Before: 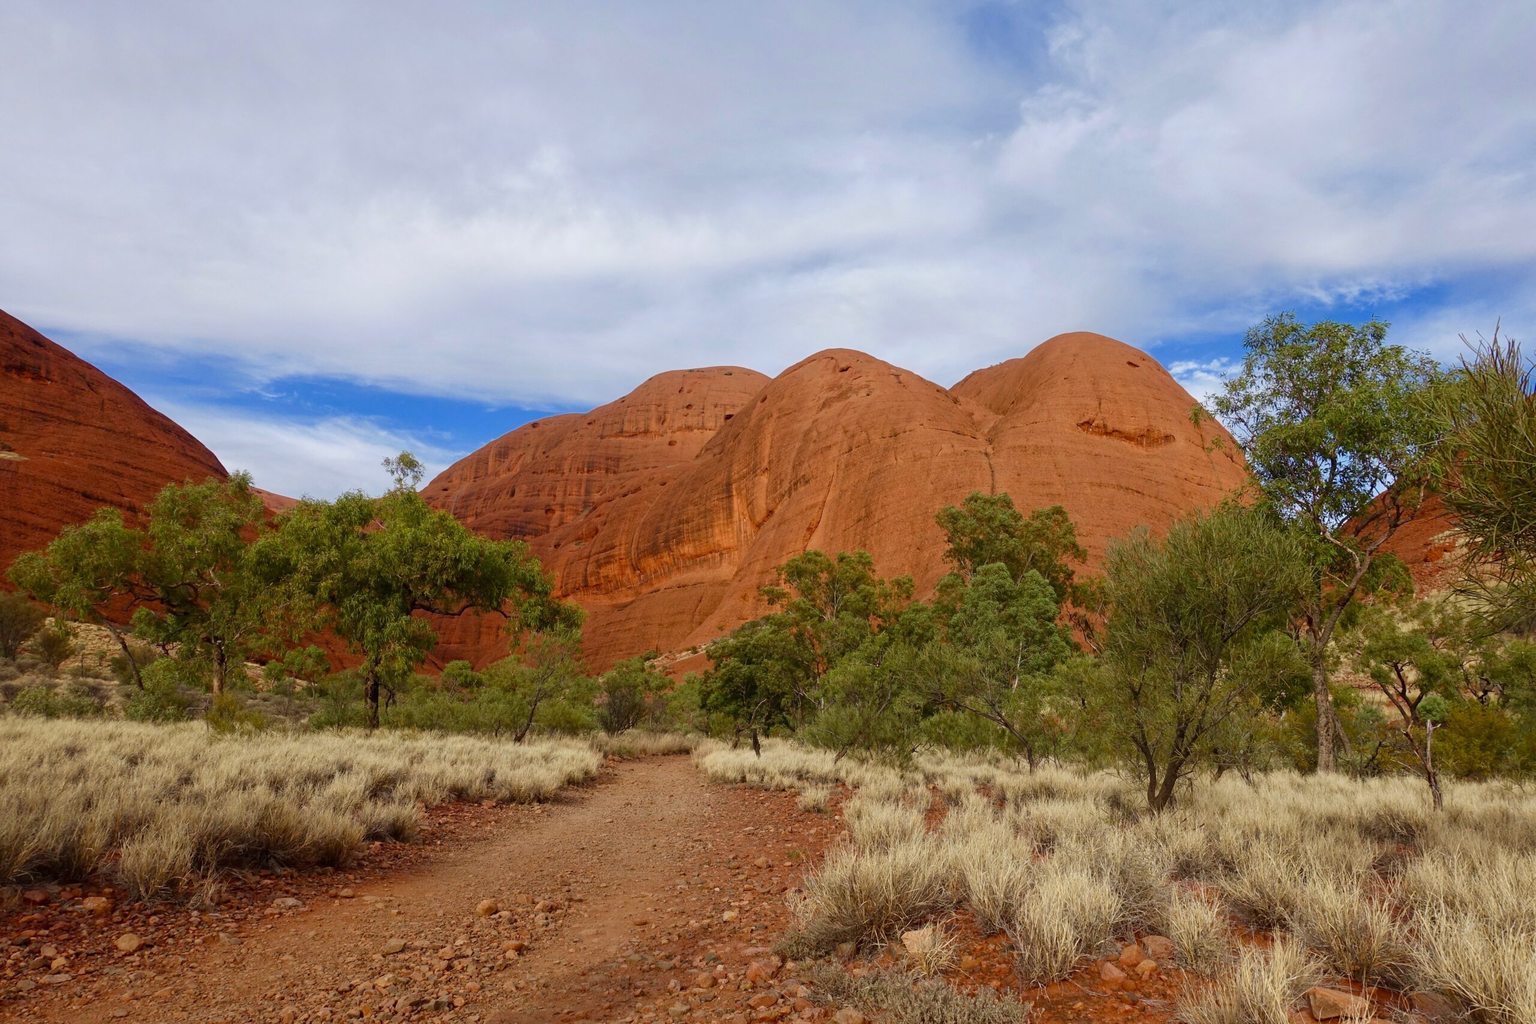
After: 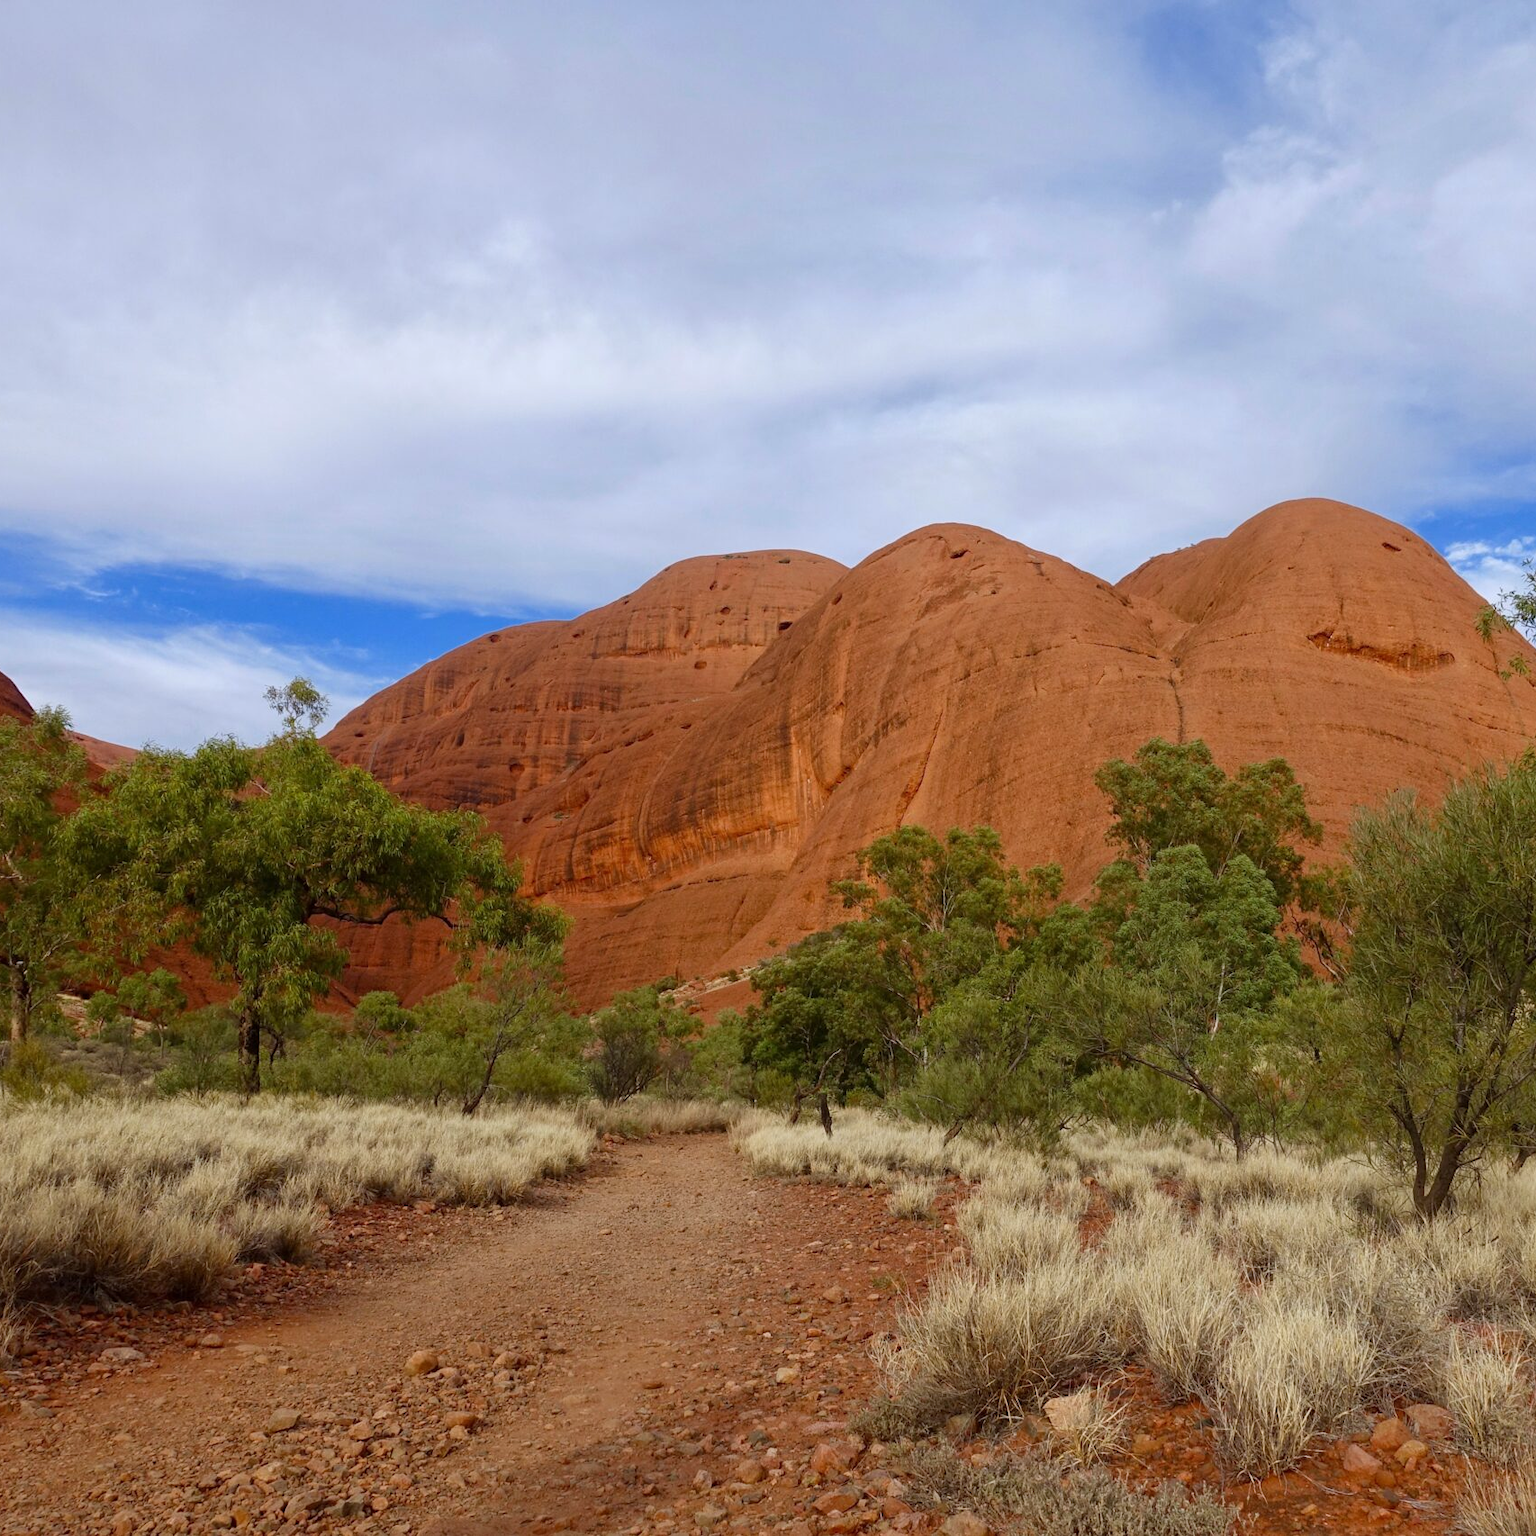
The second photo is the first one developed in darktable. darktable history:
white balance: red 0.983, blue 1.036
crop and rotate: left 13.409%, right 19.924%
